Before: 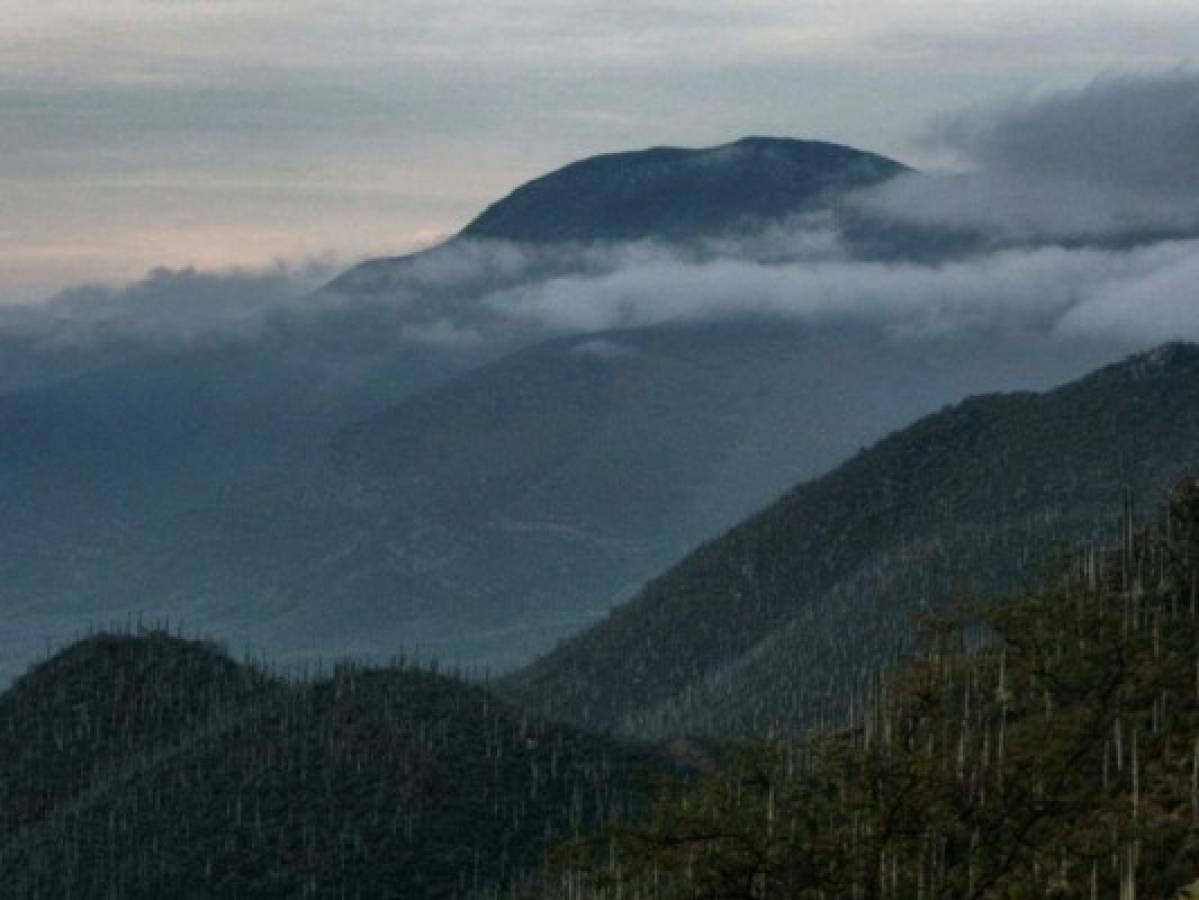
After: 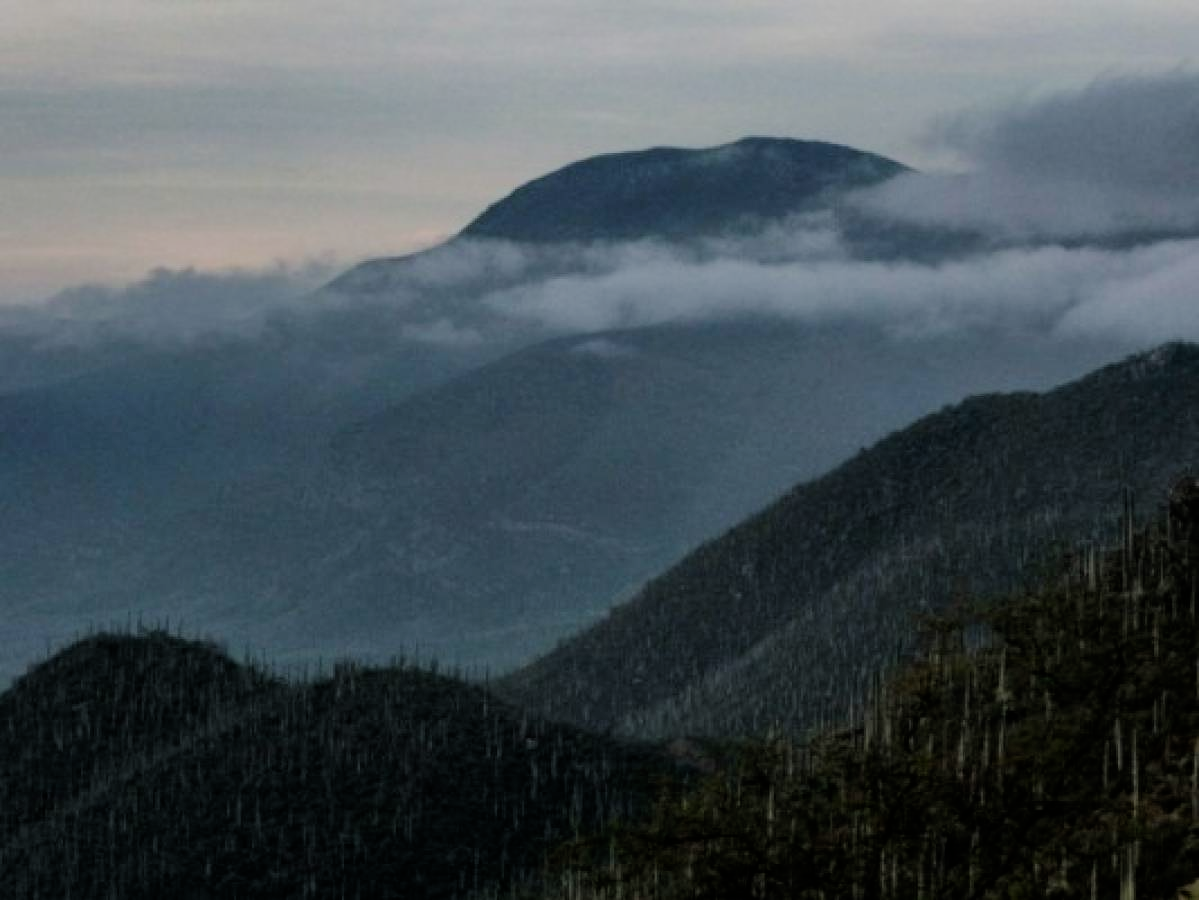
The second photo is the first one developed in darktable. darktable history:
filmic rgb: black relative exposure -7.1 EV, white relative exposure 5.34 EV, hardness 3.02
